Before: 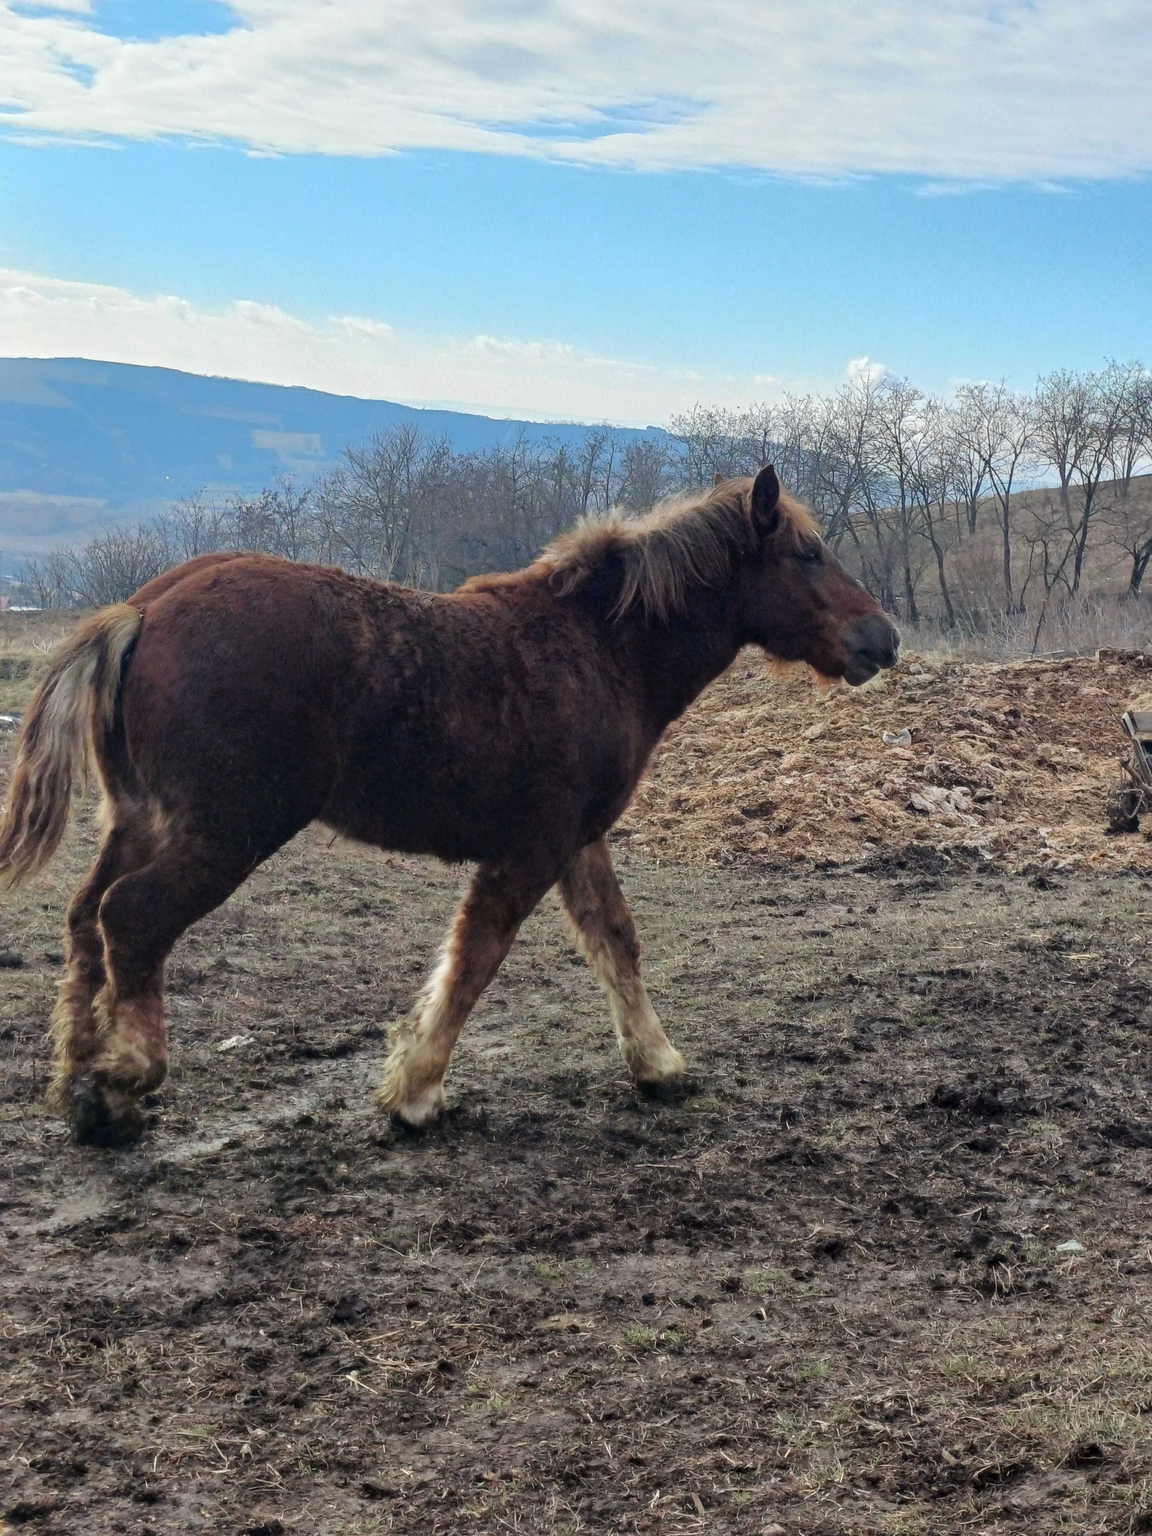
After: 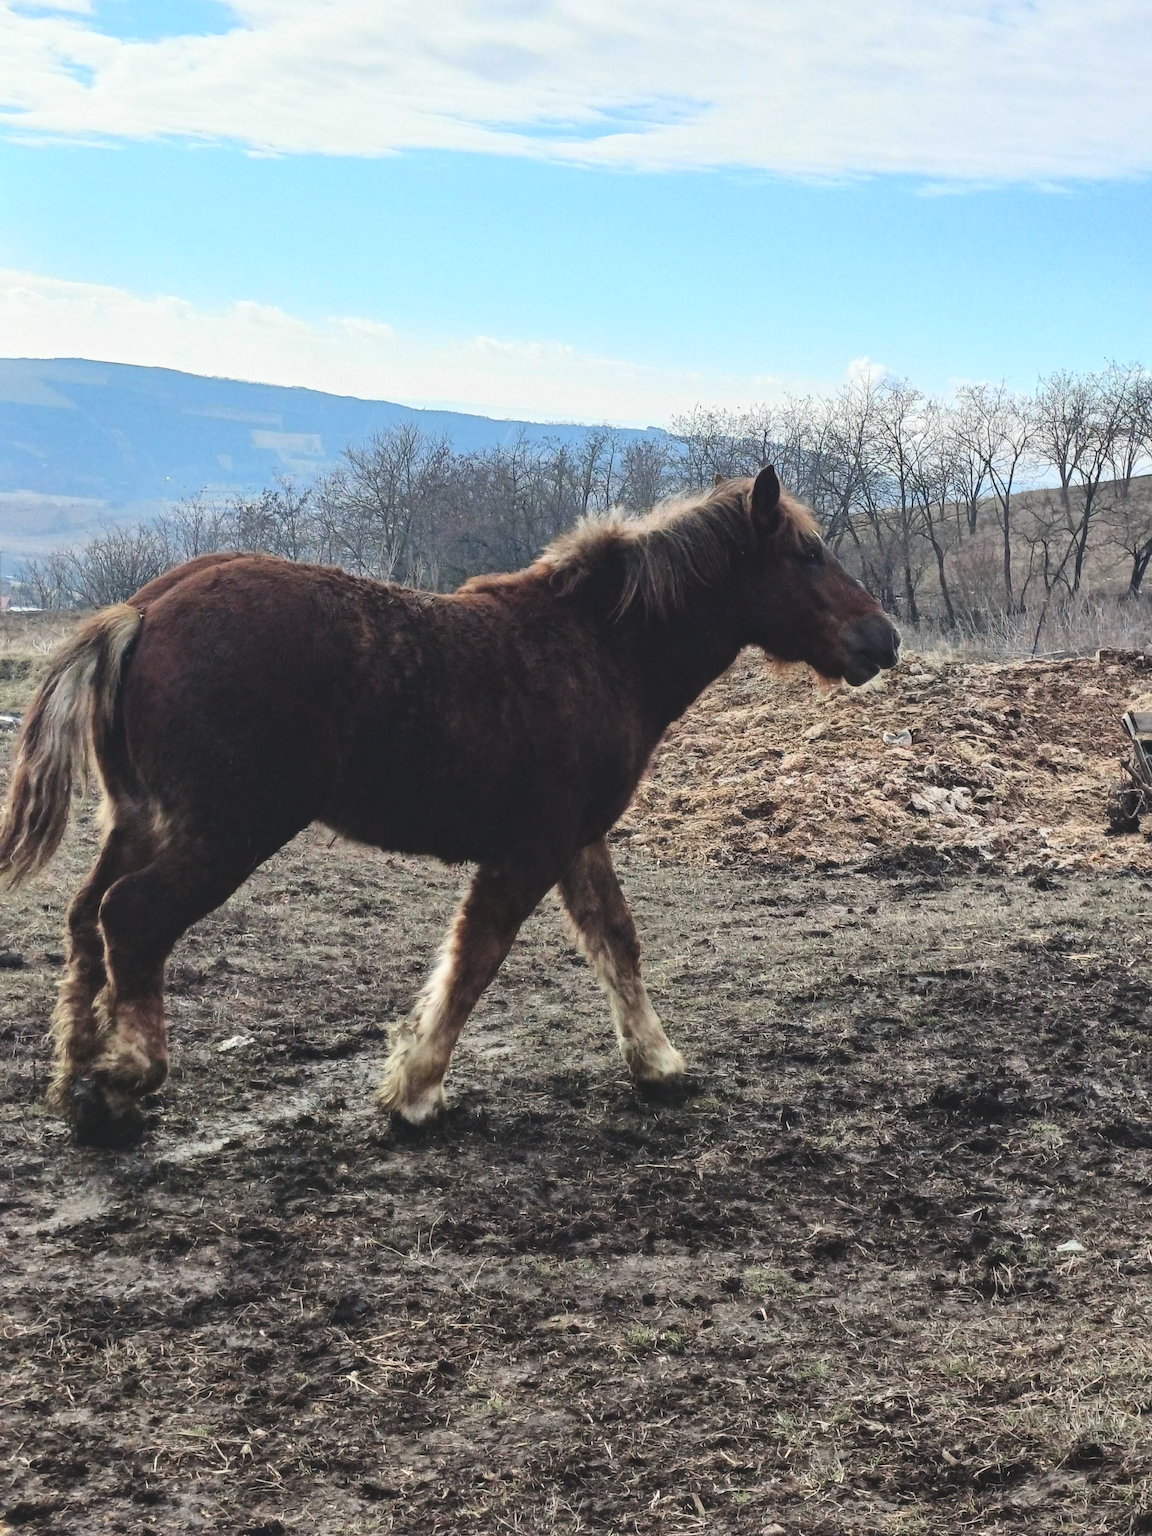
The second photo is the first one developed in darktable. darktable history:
exposure: black level correction -0.03, compensate highlight preservation false
contrast brightness saturation: contrast 0.28
